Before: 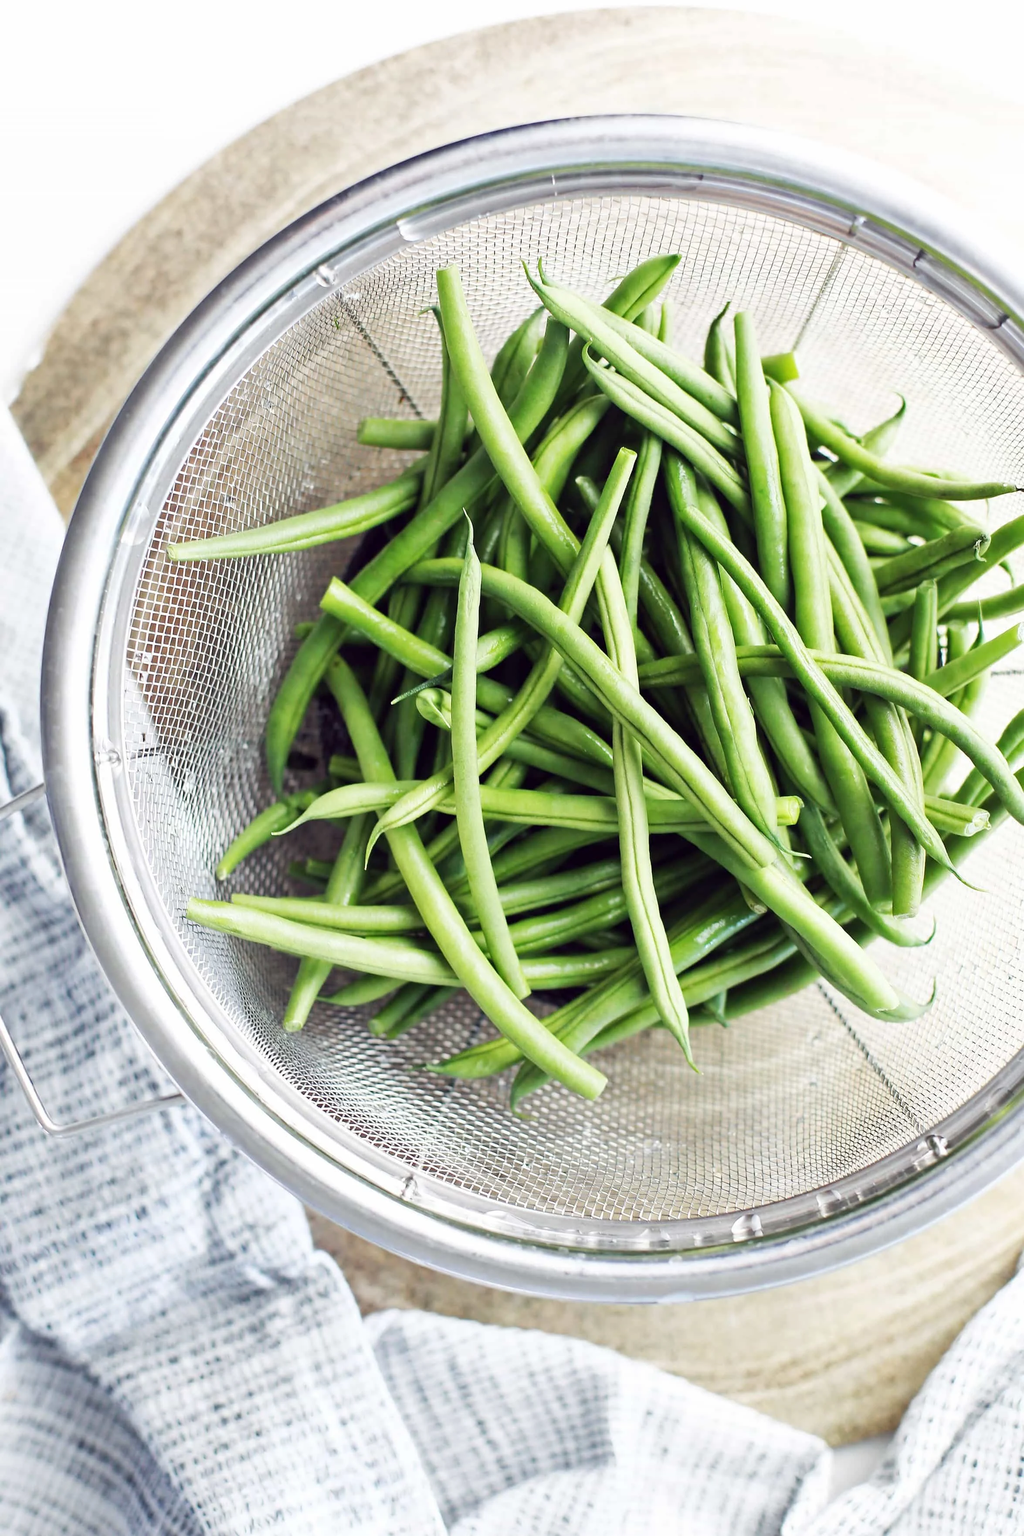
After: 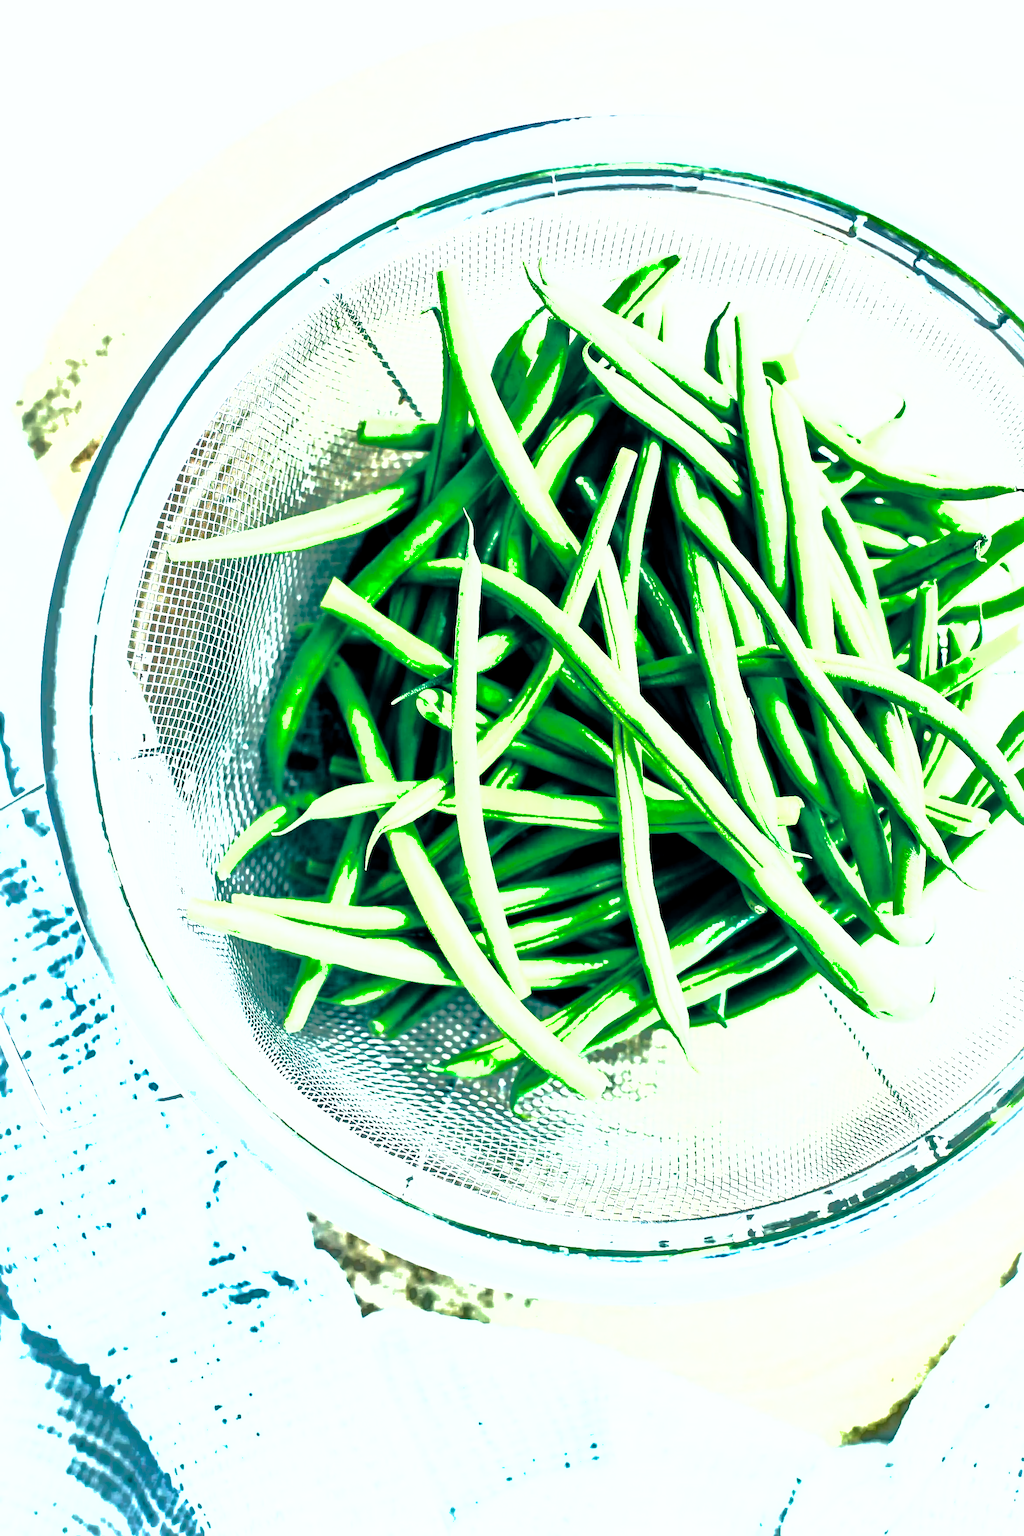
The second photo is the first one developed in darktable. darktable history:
base curve: curves: ch0 [(0, 0) (0.472, 0.455) (1, 1)], preserve colors none
shadows and highlights: shadows 39.65, highlights -59.72
color balance rgb: global offset › luminance -0.521%, global offset › chroma 0.91%, global offset › hue 174.89°, perceptual saturation grading › global saturation 20%, perceptual saturation grading › highlights -25.41%, perceptual saturation grading › shadows 24.576%, perceptual brilliance grading › highlights 74.79%, perceptual brilliance grading › shadows -29.99%
color calibration: illuminant same as pipeline (D50), adaptation XYZ, x 0.345, y 0.358, temperature 5010.32 K
tone curve: curves: ch0 [(0, 0) (0.003, 0.004) (0.011, 0.01) (0.025, 0.025) (0.044, 0.042) (0.069, 0.064) (0.1, 0.093) (0.136, 0.13) (0.177, 0.182) (0.224, 0.241) (0.277, 0.322) (0.335, 0.409) (0.399, 0.482) (0.468, 0.551) (0.543, 0.606) (0.623, 0.672) (0.709, 0.73) (0.801, 0.81) (0.898, 0.885) (1, 1)], color space Lab, independent channels, preserve colors none
